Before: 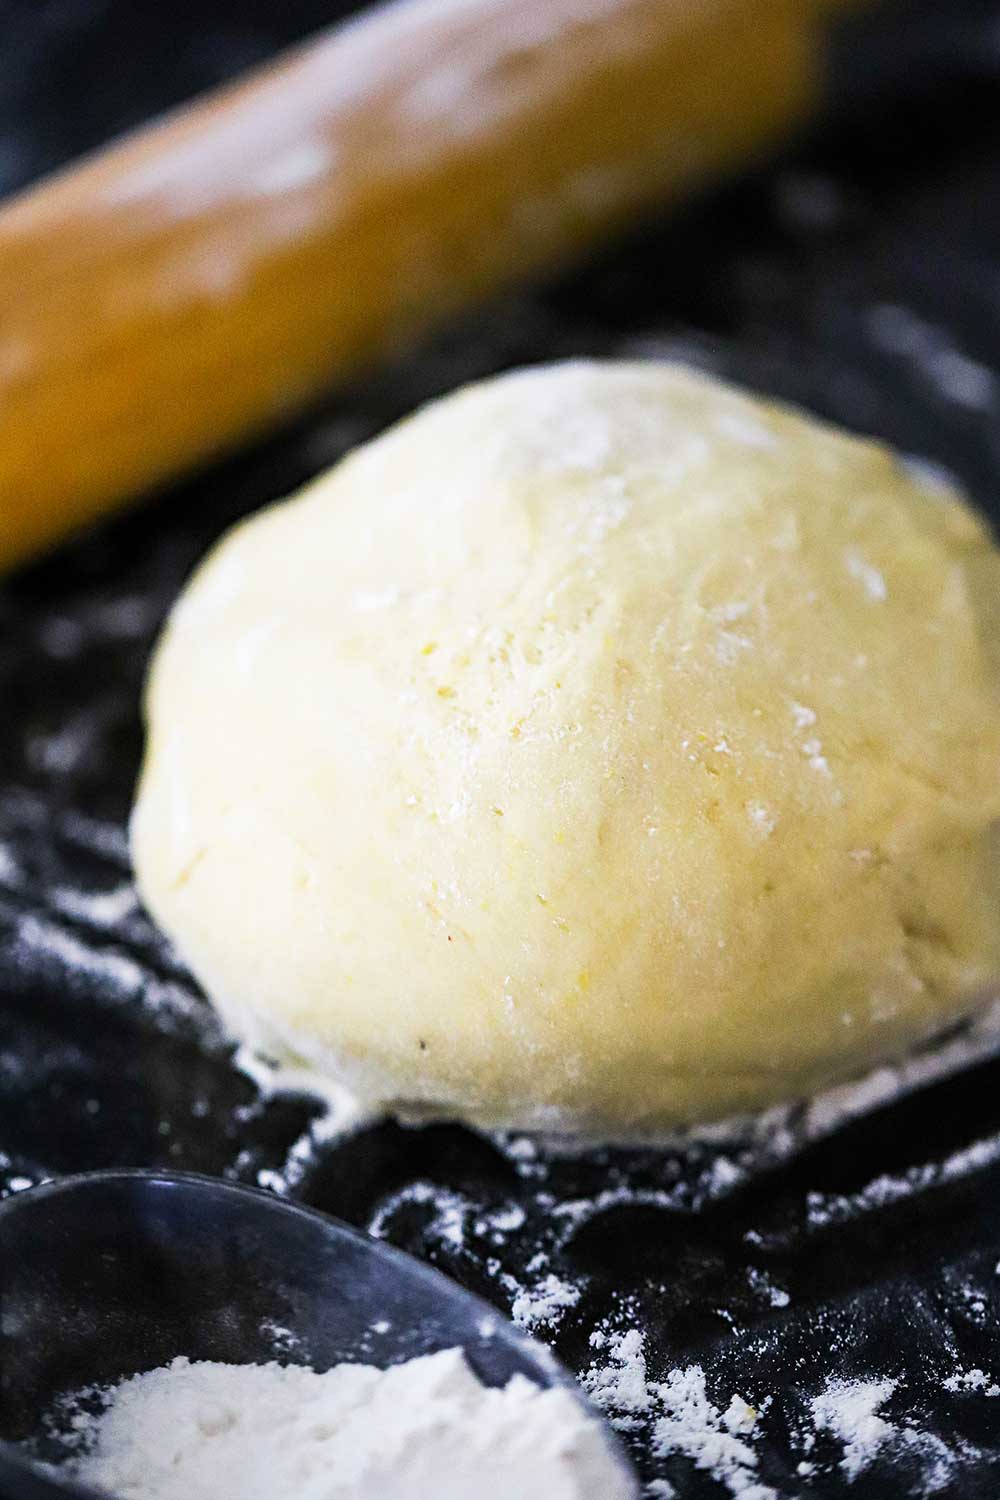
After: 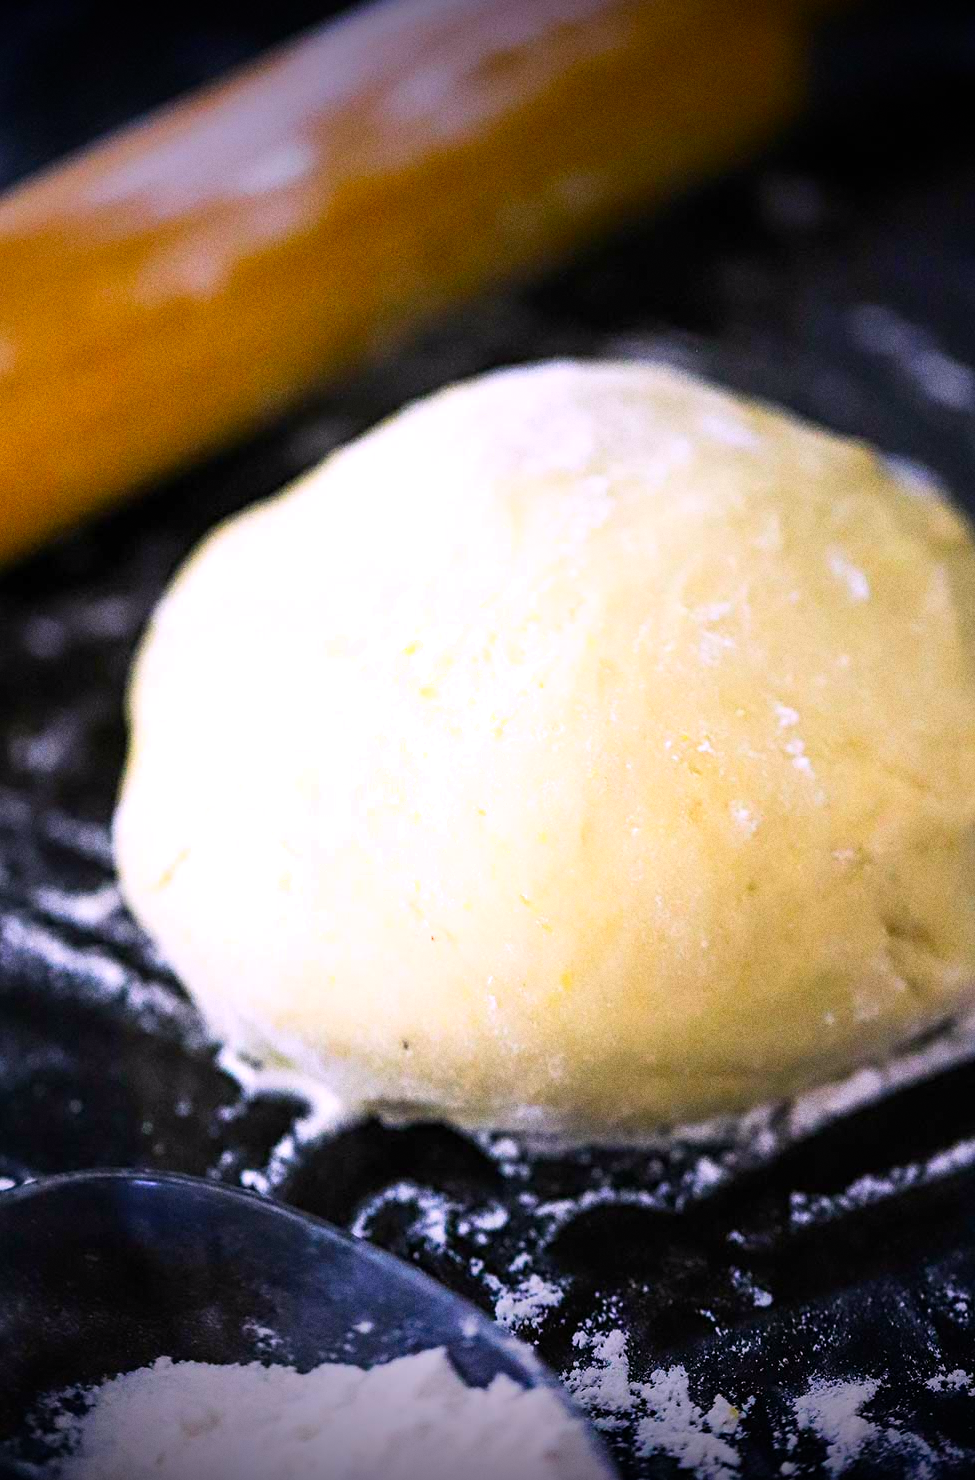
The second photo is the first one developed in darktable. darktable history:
exposure: exposure 0.15 EV, compensate highlight preservation false
shadows and highlights: shadows -24.28, highlights 49.77, soften with gaussian
crop and rotate: left 1.774%, right 0.633%, bottom 1.28%
vignetting: fall-off start 98.29%, fall-off radius 100%, brightness -1, saturation 0.5, width/height ratio 1.428
contrast brightness saturation: contrast 0.04, saturation 0.16
grain: on, module defaults
white balance: red 1.05, blue 1.072
